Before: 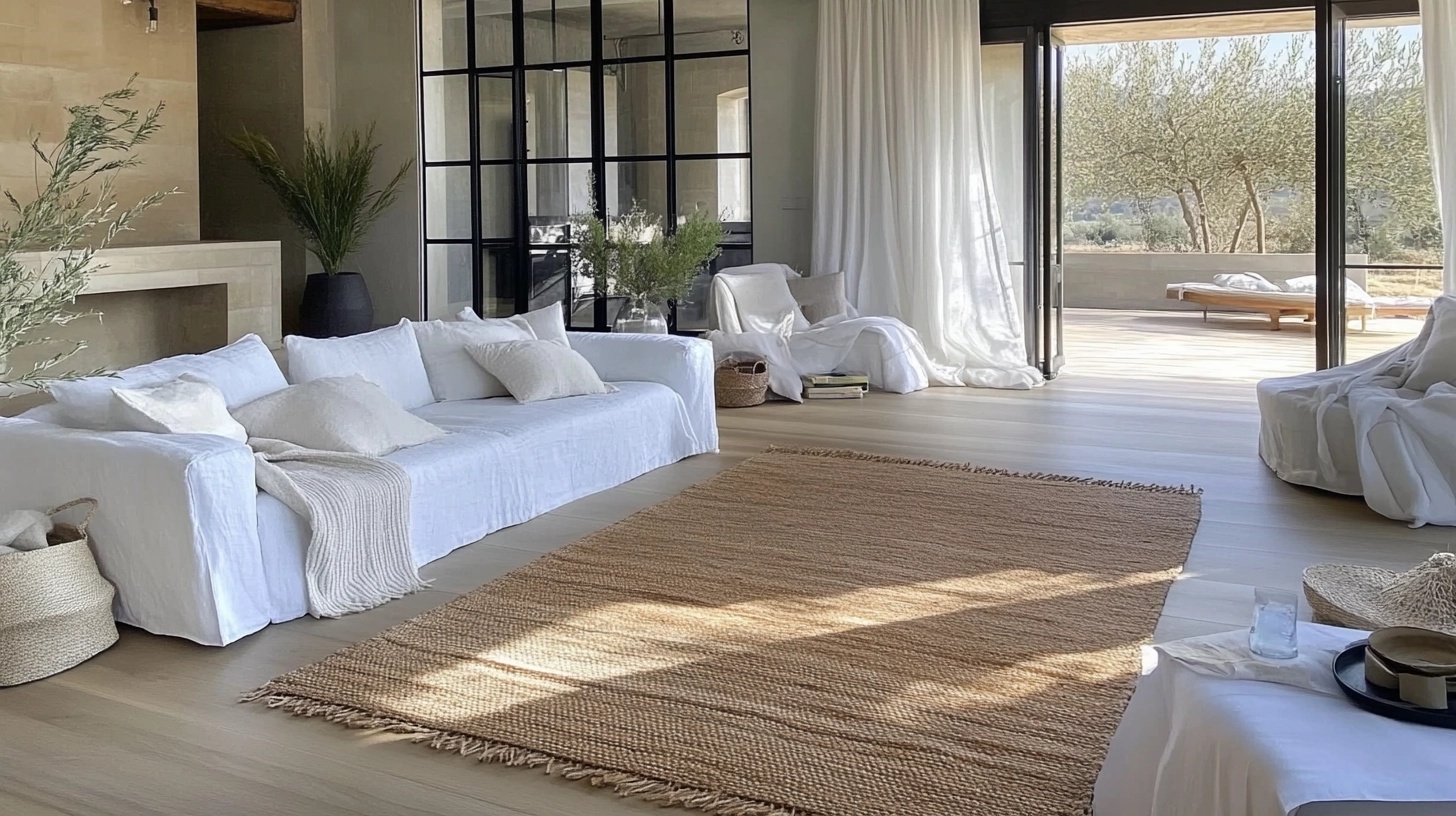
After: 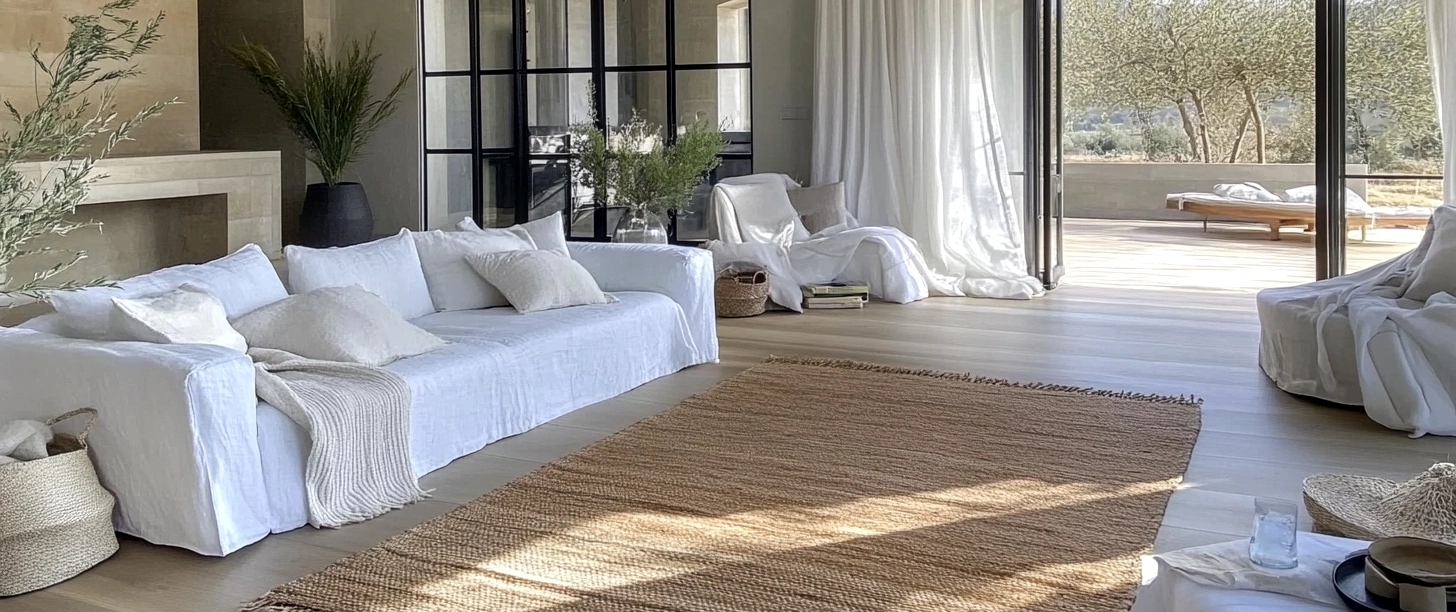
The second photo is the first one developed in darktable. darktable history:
crop: top 11.038%, bottom 13.962%
local contrast: on, module defaults
tone equalizer: on, module defaults
